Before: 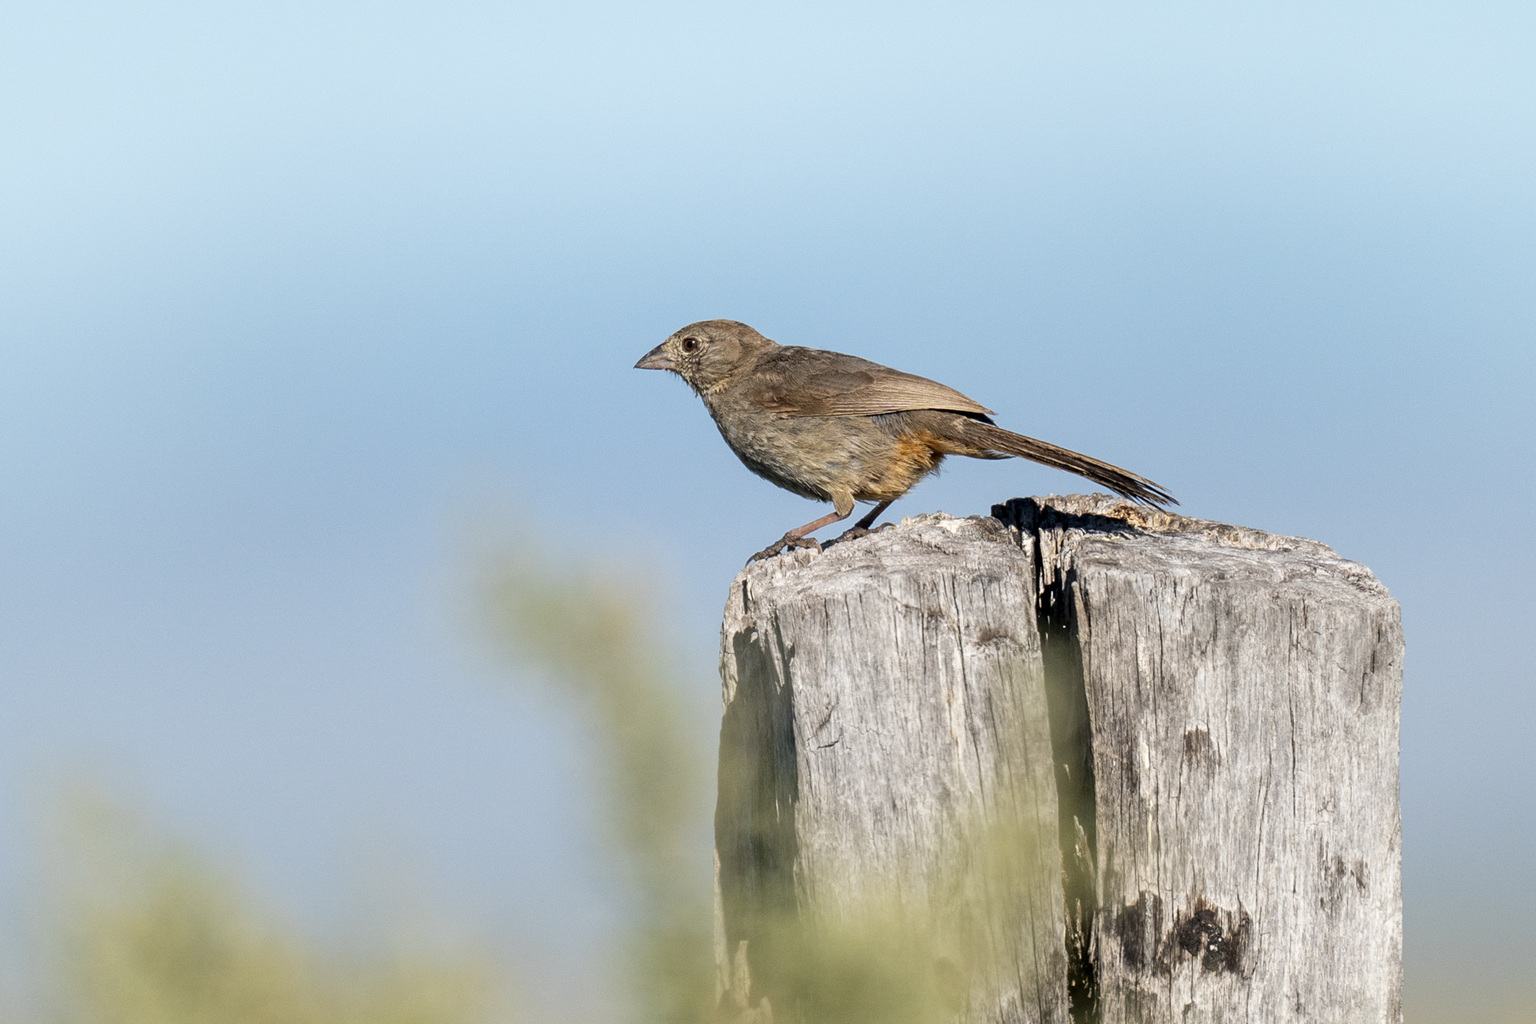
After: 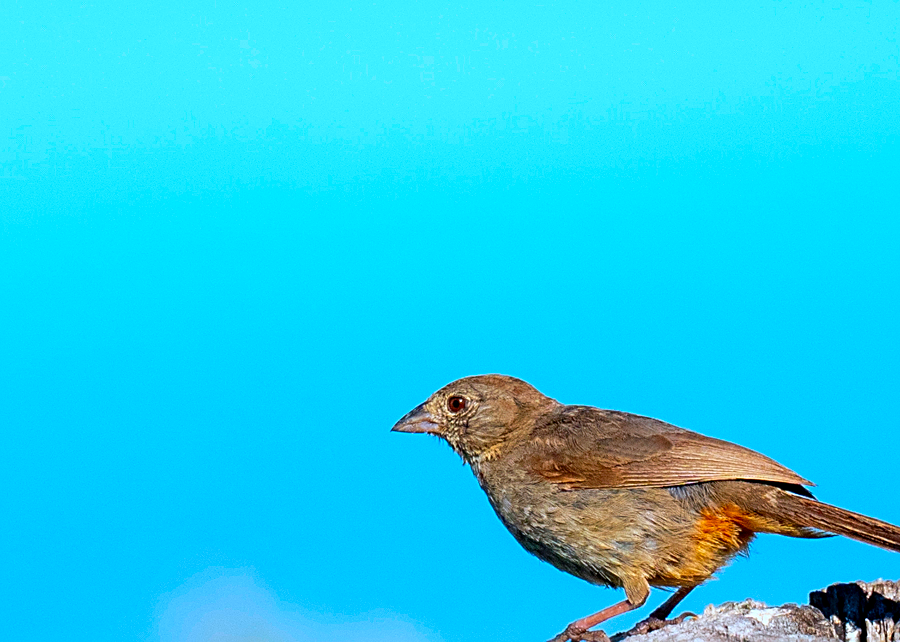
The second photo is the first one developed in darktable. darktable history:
color calibration: illuminant custom, x 0.368, y 0.373, temperature 4330.32 K
crop: left 19.556%, right 30.401%, bottom 46.458%
color correction: saturation 2.15
sharpen: on, module defaults
